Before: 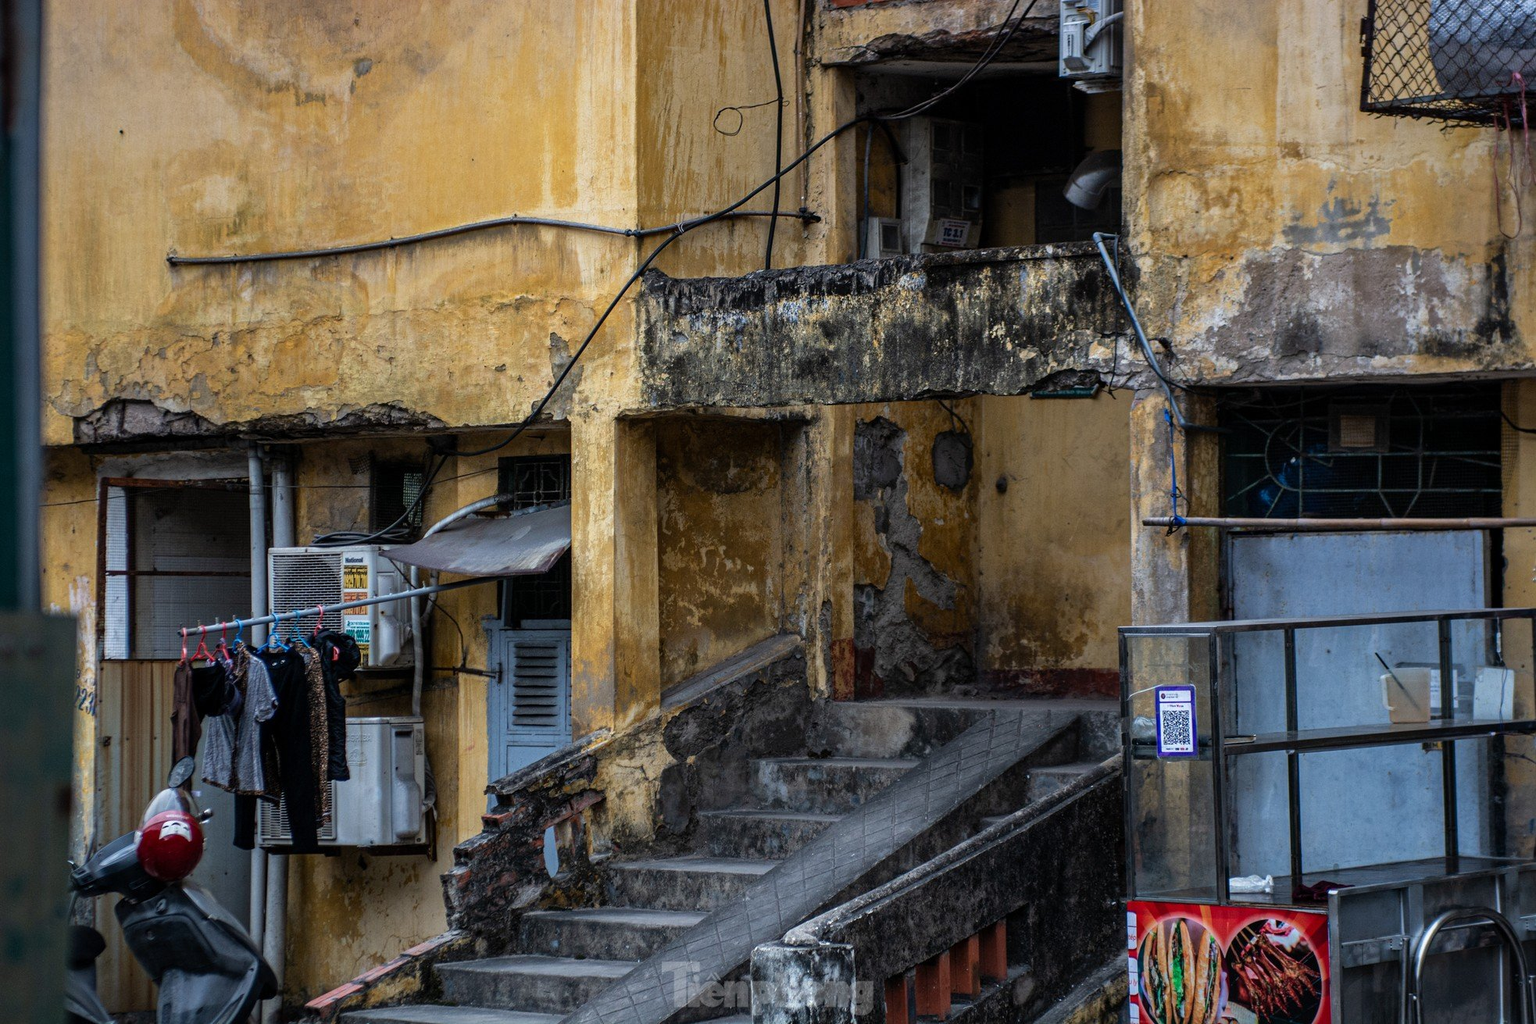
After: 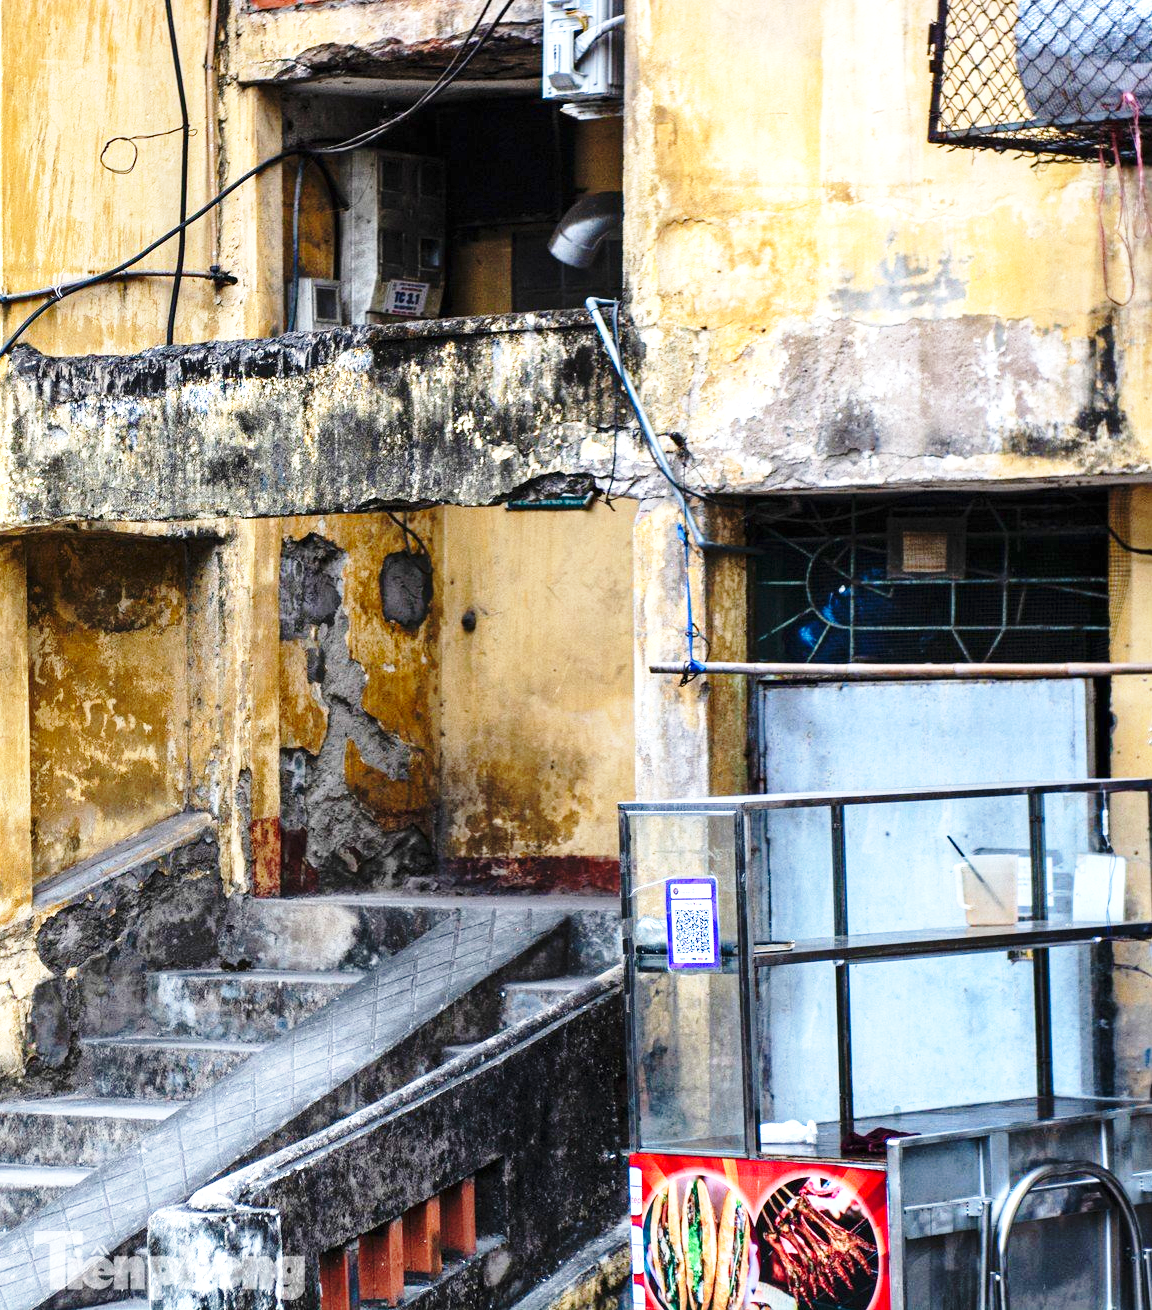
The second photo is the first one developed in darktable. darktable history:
base curve: curves: ch0 [(0, 0) (0.028, 0.03) (0.121, 0.232) (0.46, 0.748) (0.859, 0.968) (1, 1)], preserve colors none
exposure: black level correction 0, exposure 1.45 EV, compensate exposure bias true, compensate highlight preservation false
crop: left 41.402%
